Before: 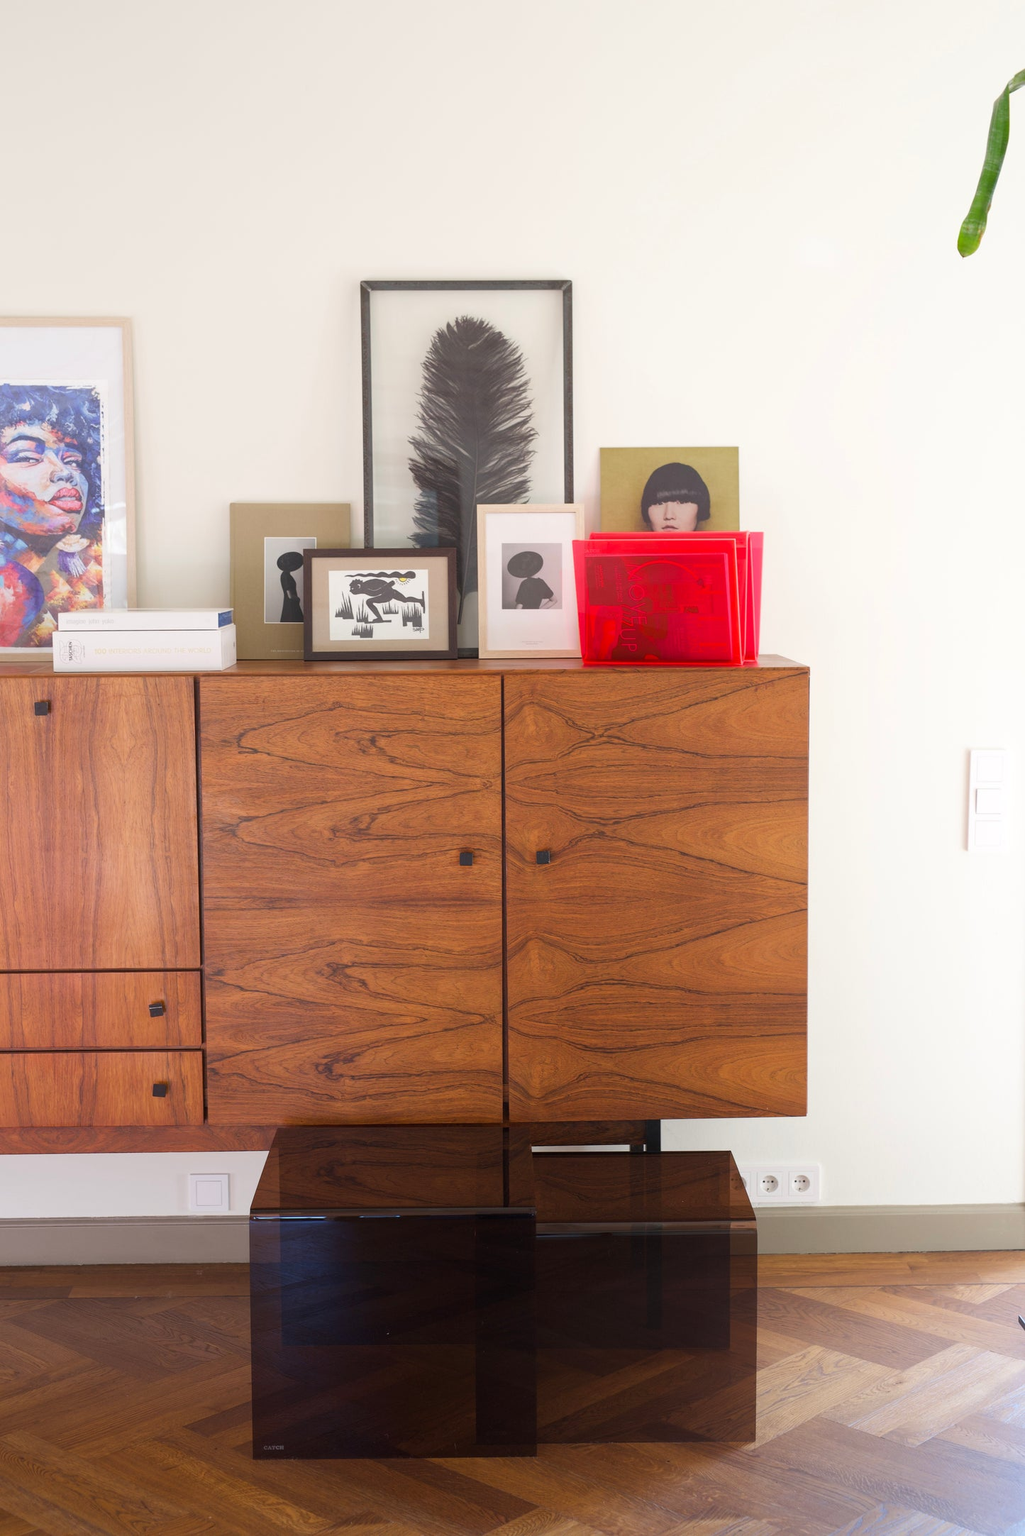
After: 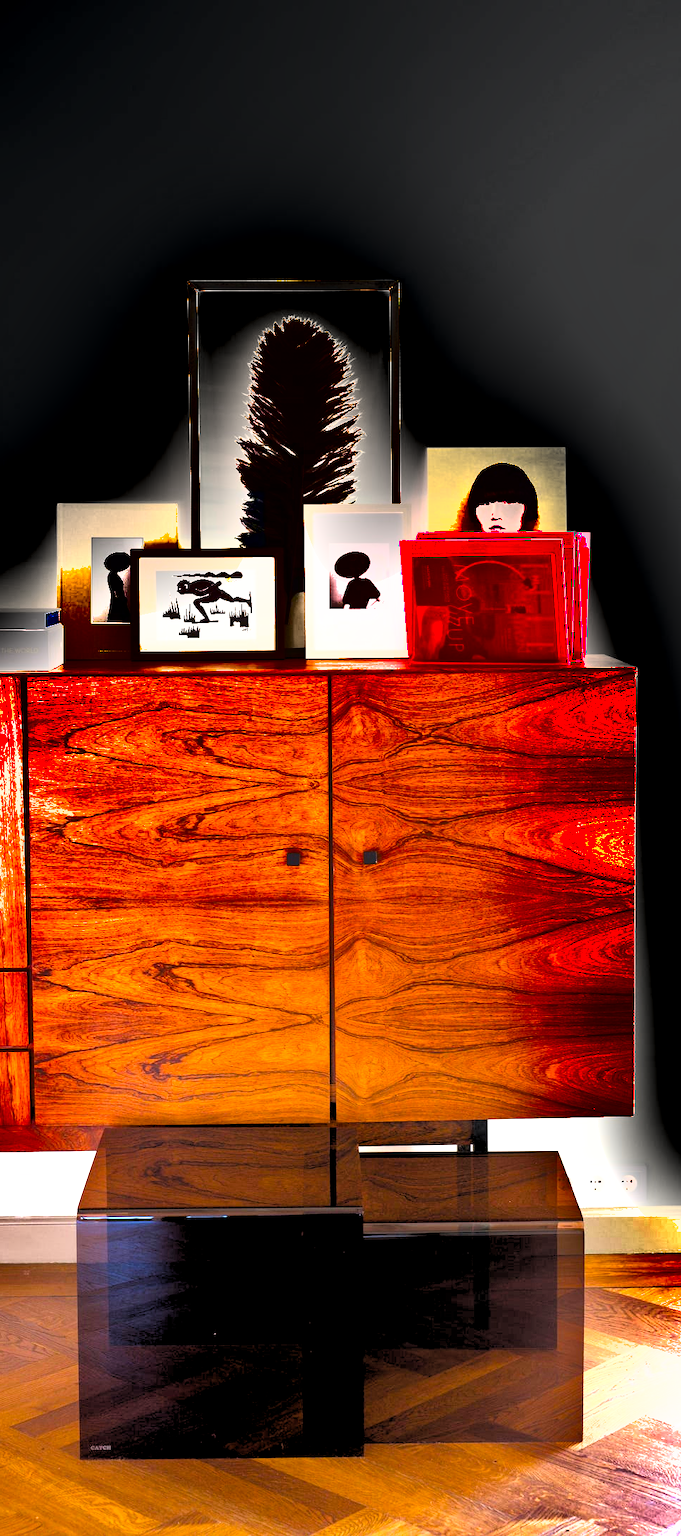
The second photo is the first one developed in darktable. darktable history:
shadows and highlights: shadows 20.91, highlights -82.73, soften with gaussian
crop: left 16.899%, right 16.556%
exposure: black level correction 0, exposure 1.675 EV, compensate exposure bias true, compensate highlight preservation false
rgb levels: levels [[0.029, 0.461, 0.922], [0, 0.5, 1], [0, 0.5, 1]]
color balance rgb: linear chroma grading › global chroma 15%, perceptual saturation grading › global saturation 30%
